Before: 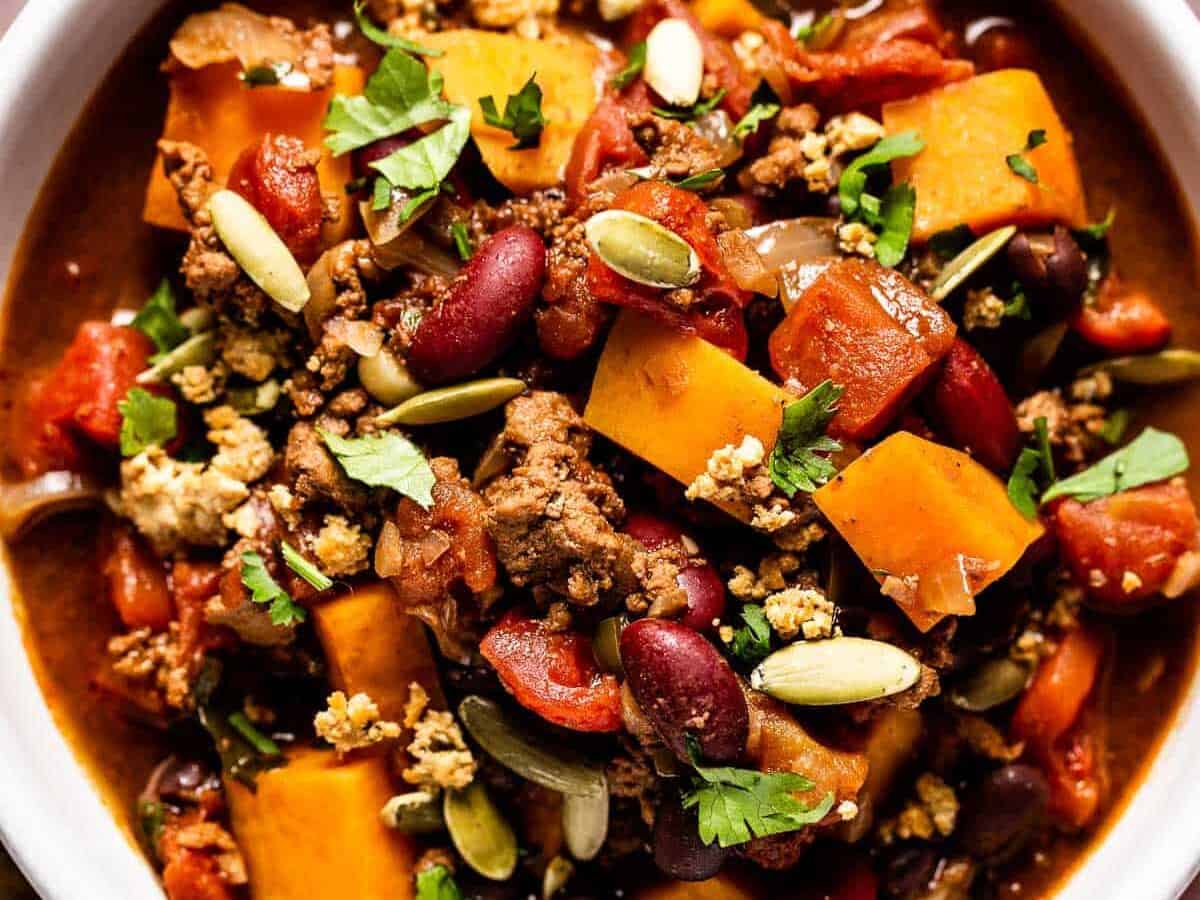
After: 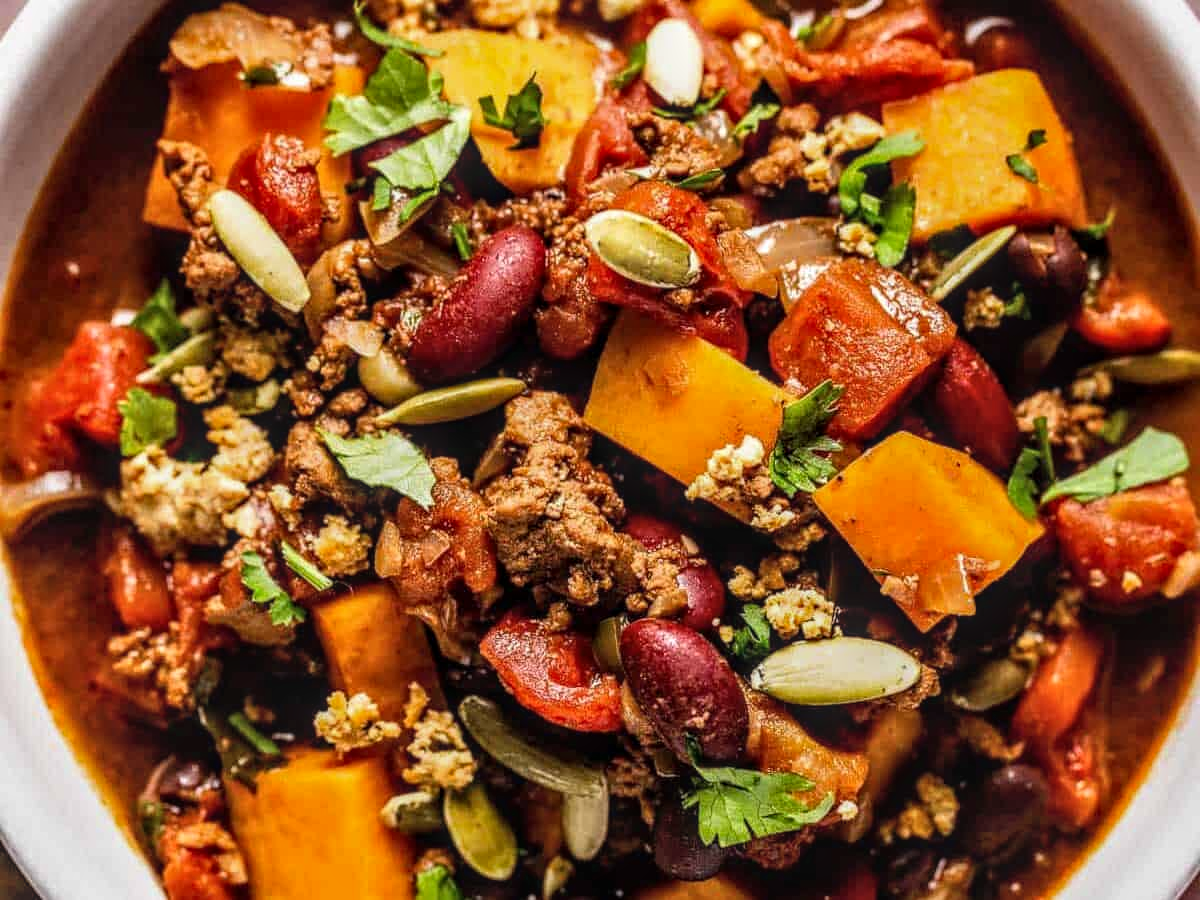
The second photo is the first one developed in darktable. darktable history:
local contrast: highlights 4%, shadows 4%, detail 133%
